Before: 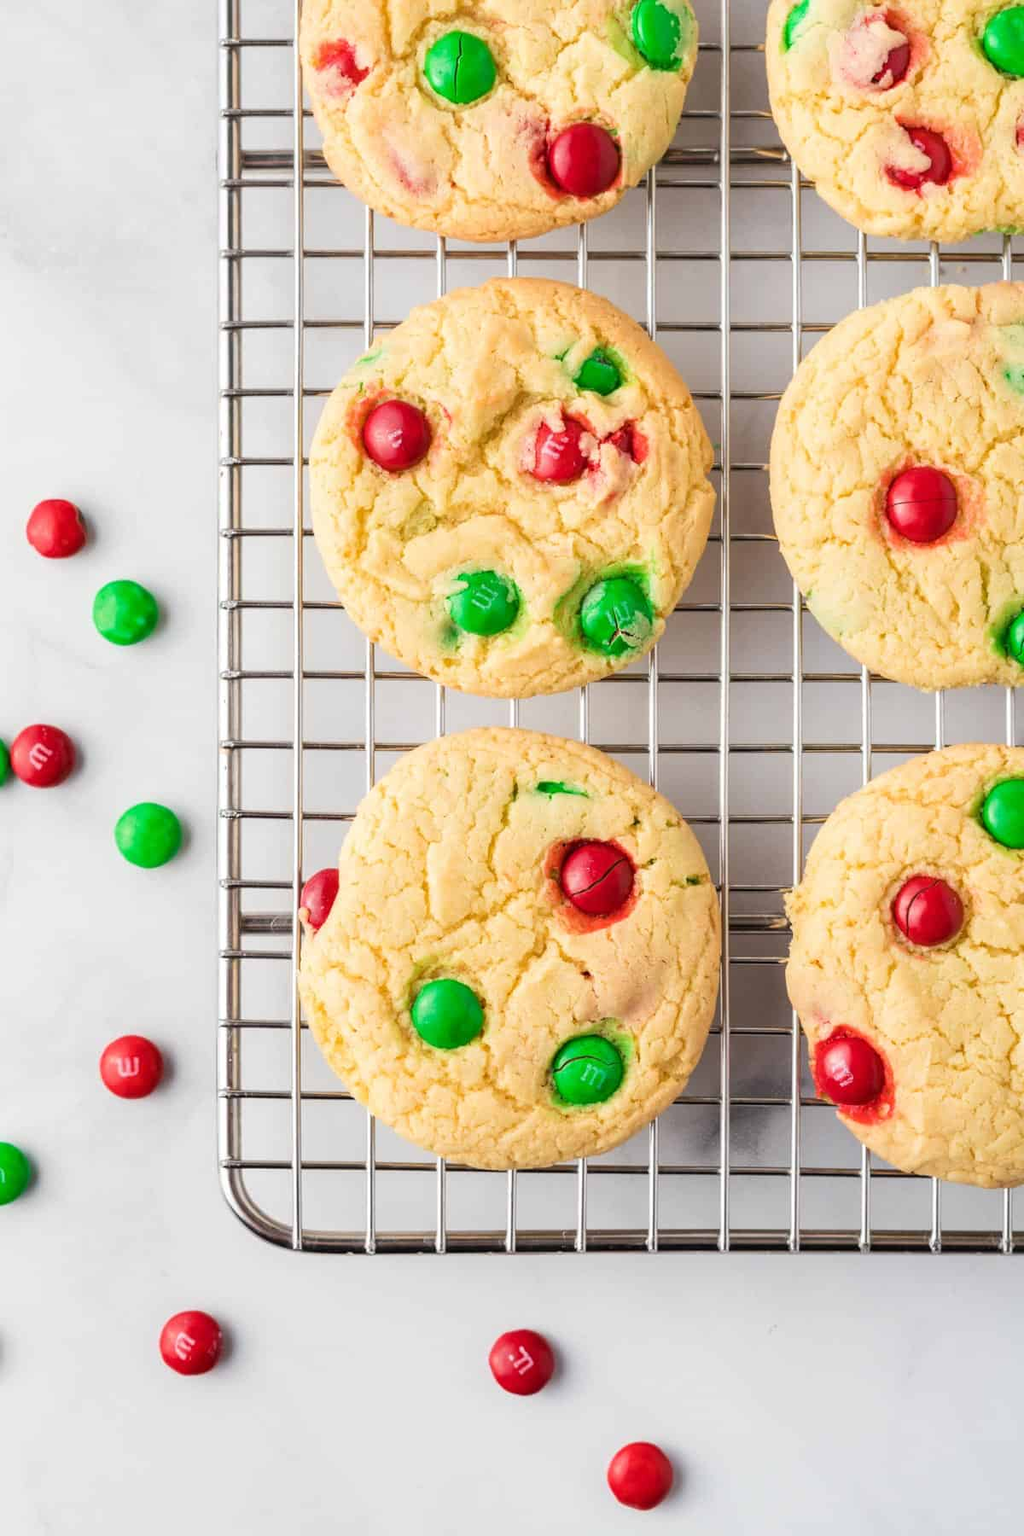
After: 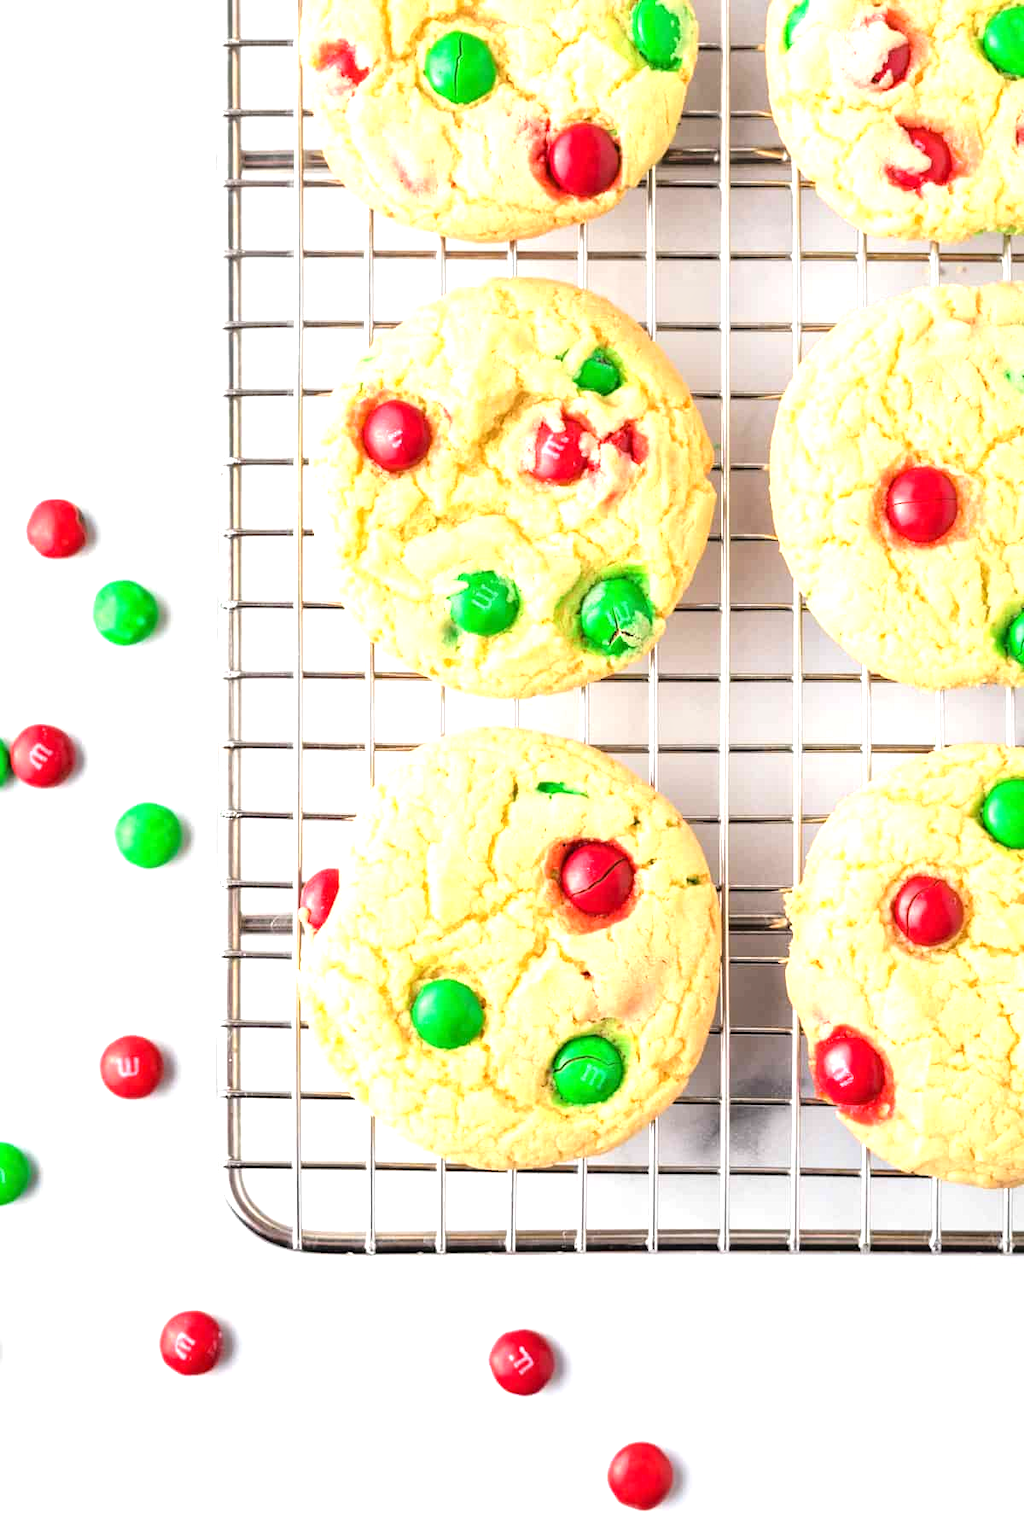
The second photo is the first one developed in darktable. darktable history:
exposure: exposure 0.426 EV, compensate highlight preservation false
tone equalizer: -8 EV 0.001 EV, -7 EV -0.002 EV, -6 EV 0.002 EV, -5 EV -0.03 EV, -4 EV -0.116 EV, -3 EV -0.169 EV, -2 EV 0.24 EV, -1 EV 0.702 EV, +0 EV 0.493 EV
